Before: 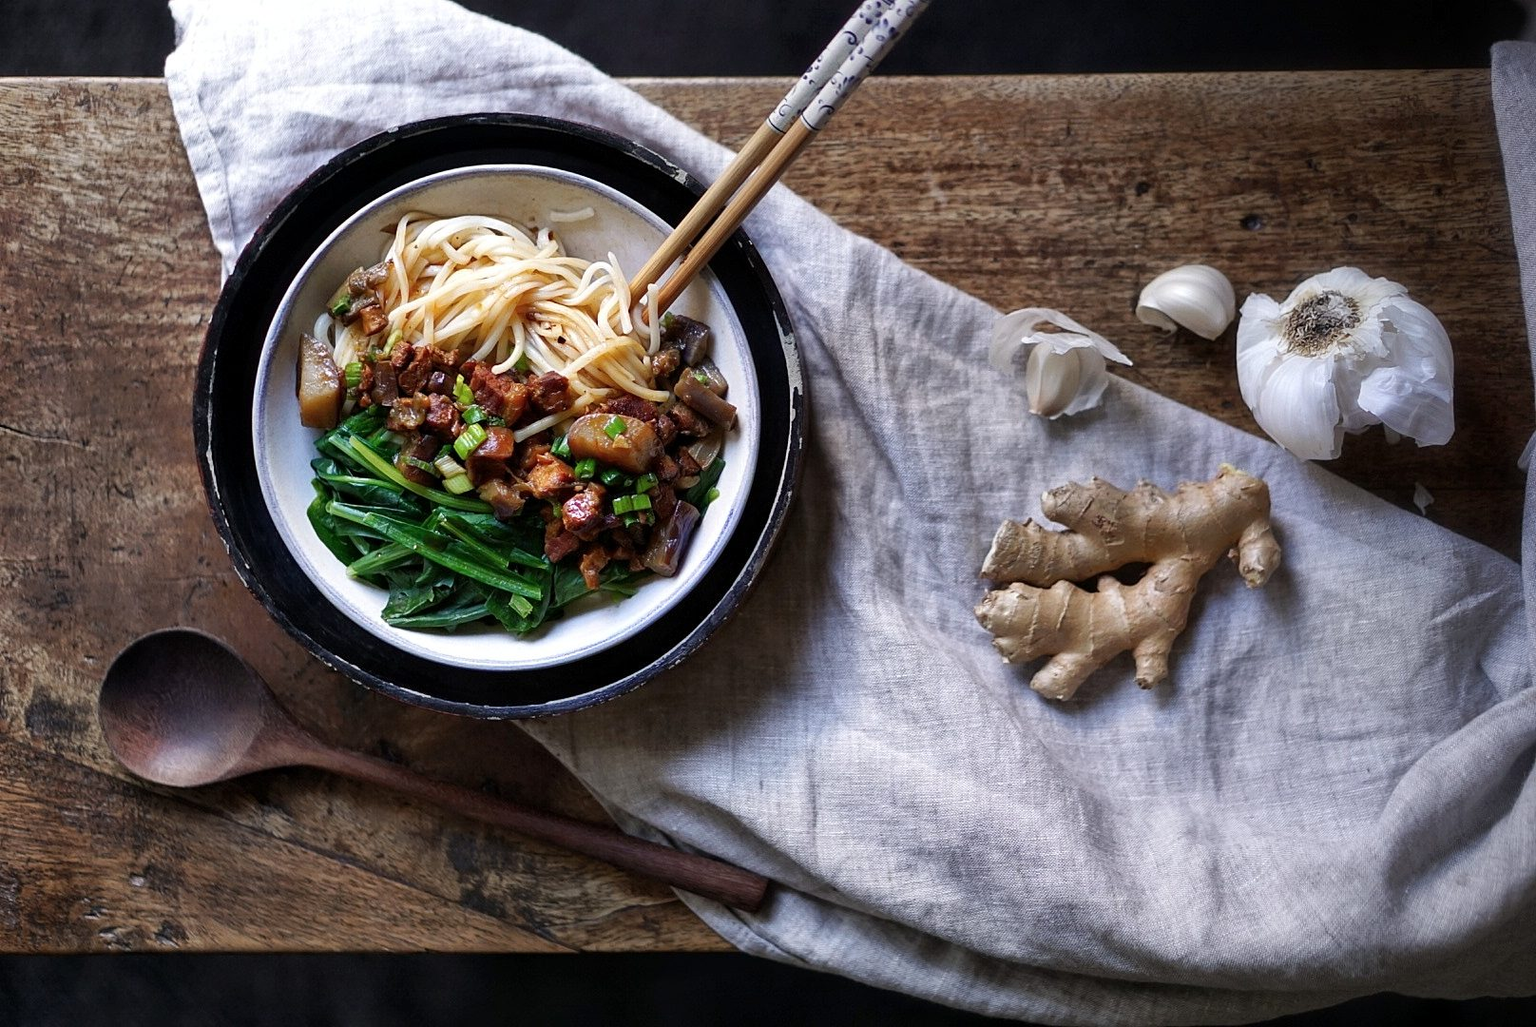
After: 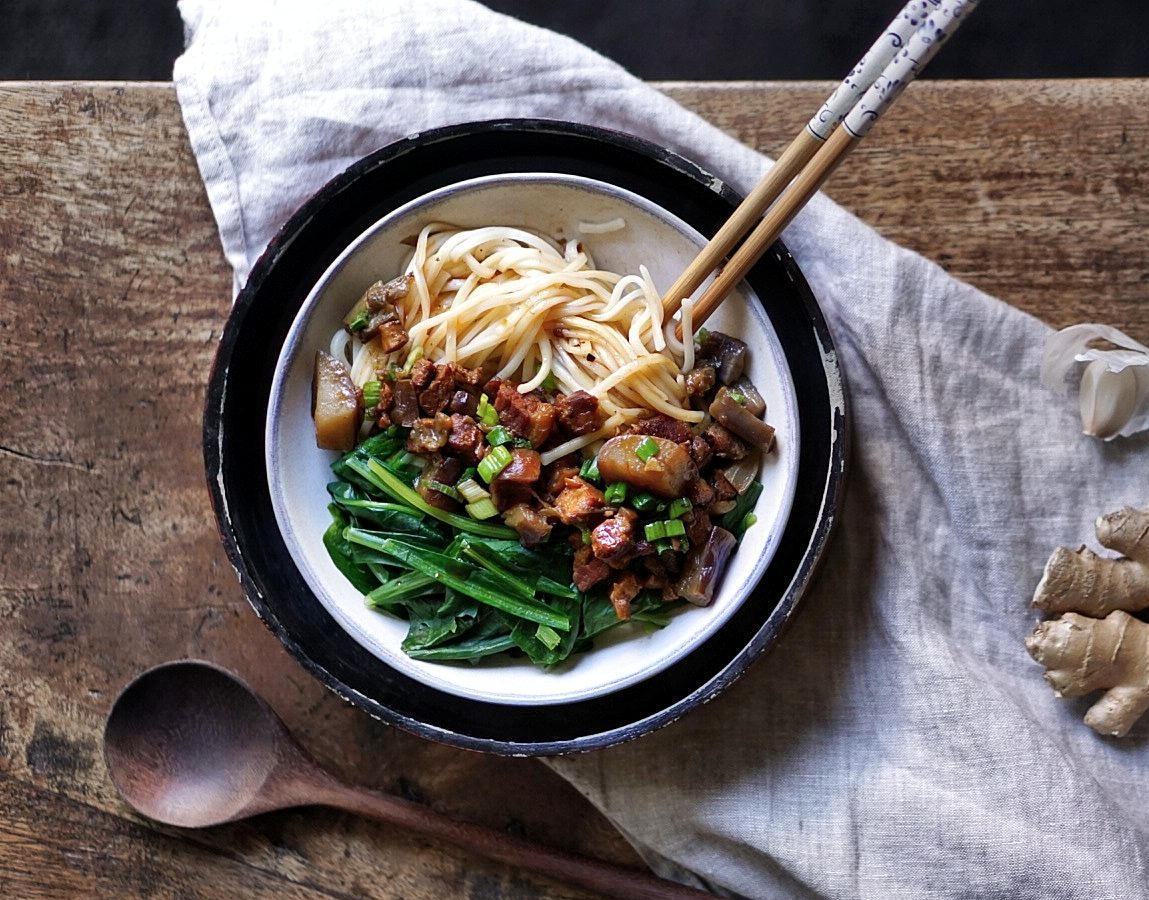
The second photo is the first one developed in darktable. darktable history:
crop: right 28.885%, bottom 16.626%
shadows and highlights: soften with gaussian
rotate and perspective: automatic cropping original format, crop left 0, crop top 0
